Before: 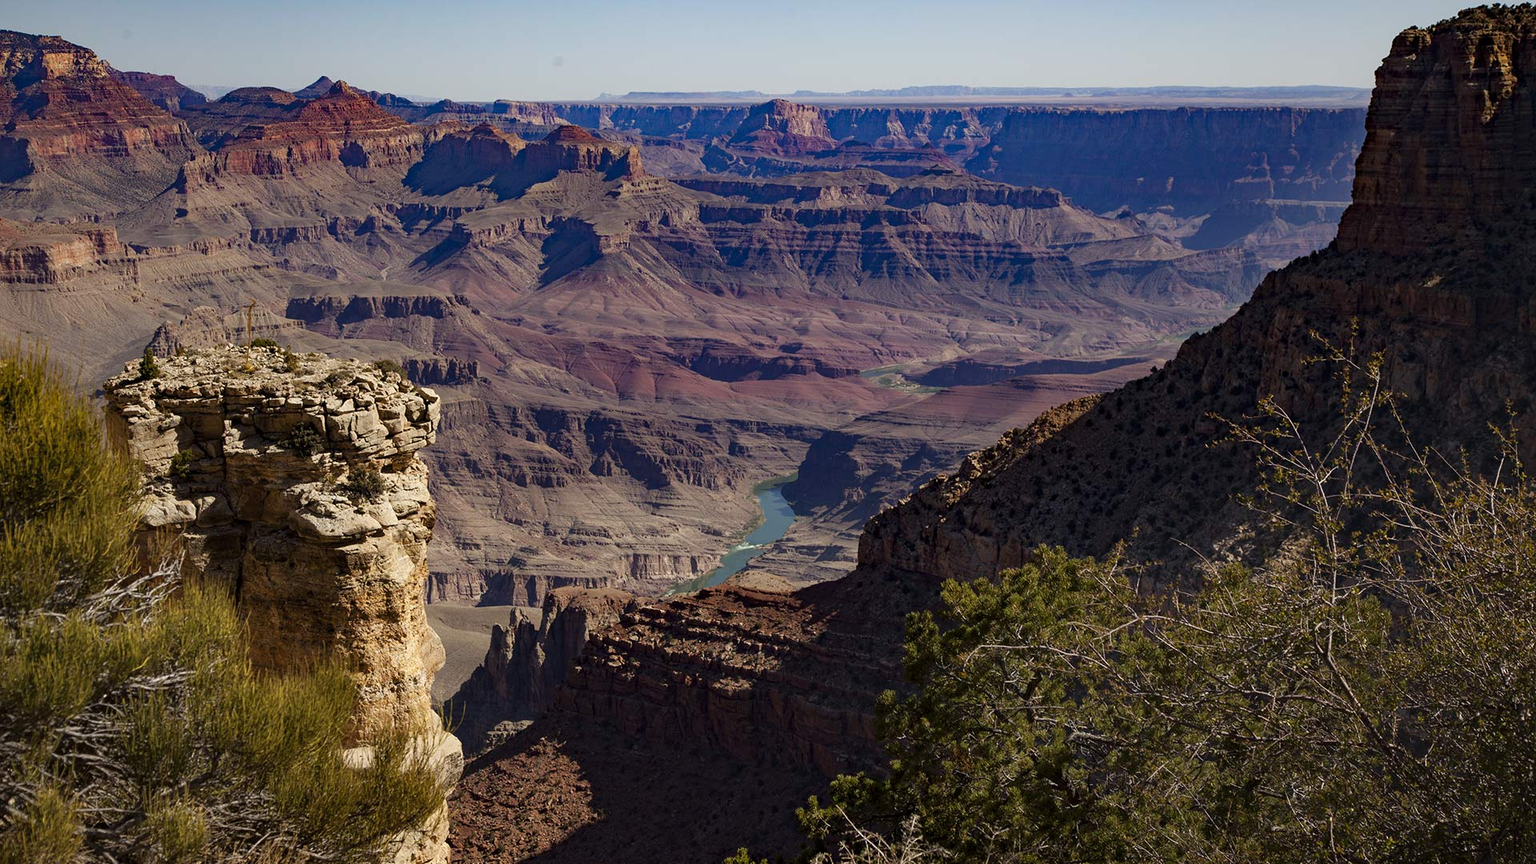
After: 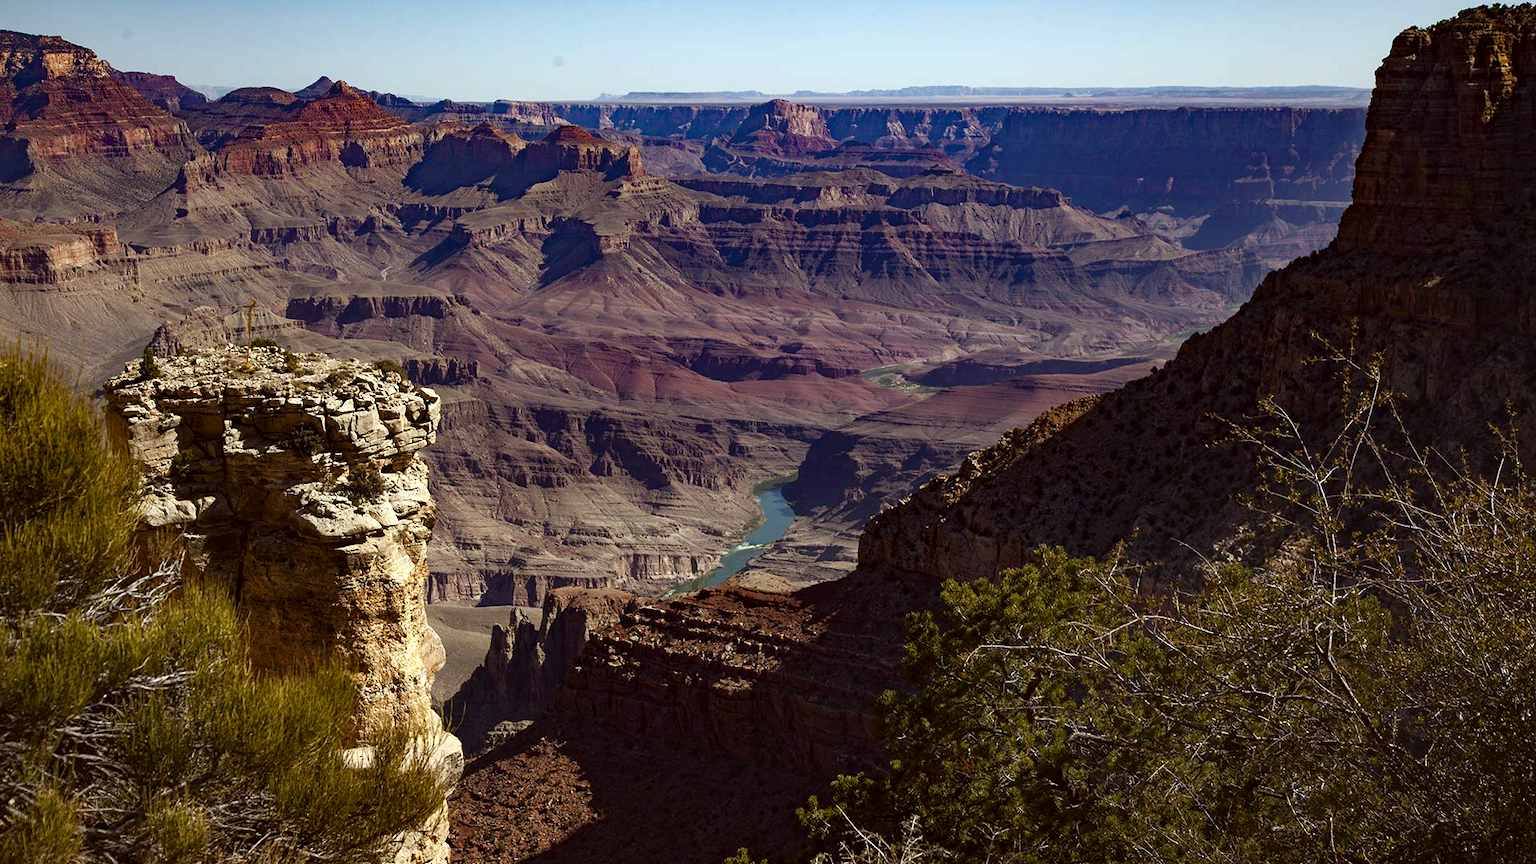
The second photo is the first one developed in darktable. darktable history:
color correction: highlights a* -4.88, highlights b* -3.07, shadows a* 4.1, shadows b* 4.46
color balance rgb: linear chroma grading › shadows -2.752%, linear chroma grading › highlights -4.513%, perceptual saturation grading › global saturation -0.145%, perceptual saturation grading › highlights -14.806%, perceptual saturation grading › shadows 25.076%, perceptual brilliance grading › global brilliance 14.433%, perceptual brilliance grading › shadows -35.15%, global vibrance 25.596%
